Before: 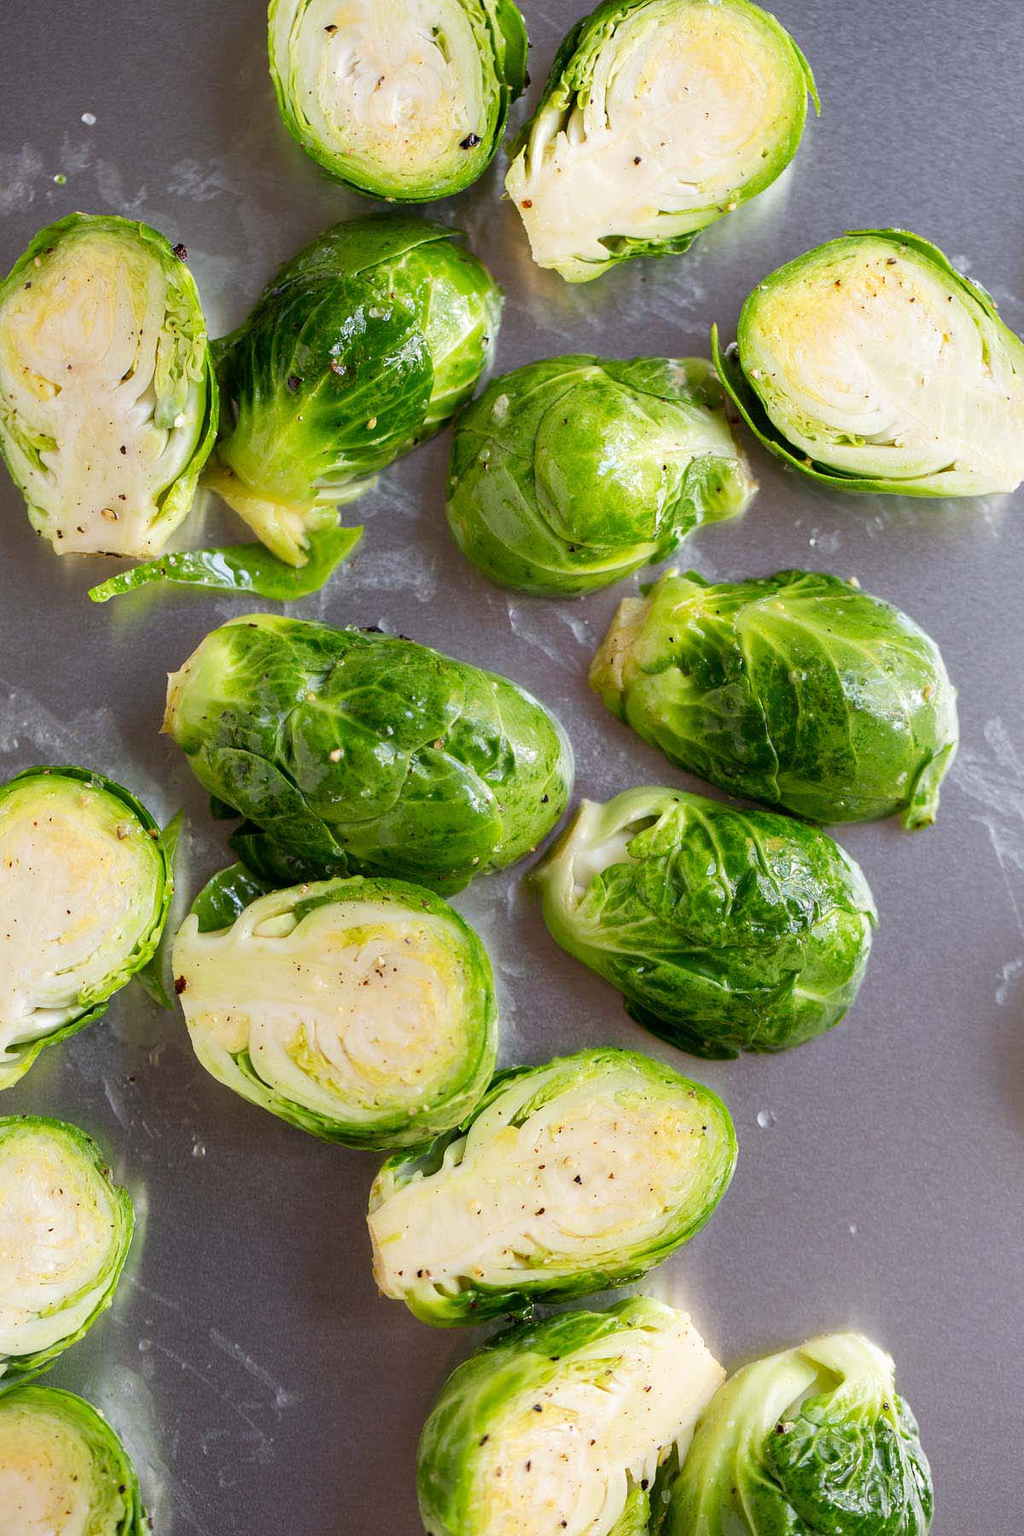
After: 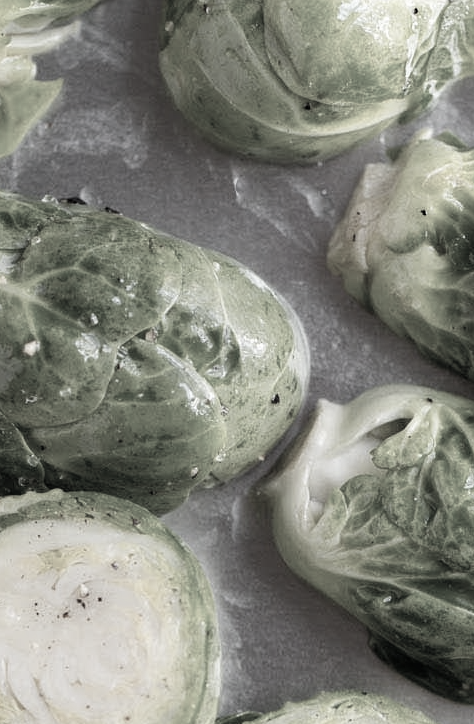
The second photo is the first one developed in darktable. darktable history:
sharpen: radius 2.927, amount 0.883, threshold 47.451
crop: left 30.263%, top 29.843%, right 30.165%, bottom 29.92%
tone curve: curves: ch0 [(0, 0) (0.003, 0.003) (0.011, 0.011) (0.025, 0.025) (0.044, 0.045) (0.069, 0.07) (0.1, 0.101) (0.136, 0.138) (0.177, 0.18) (0.224, 0.228) (0.277, 0.281) (0.335, 0.34) (0.399, 0.405) (0.468, 0.475) (0.543, 0.551) (0.623, 0.633) (0.709, 0.72) (0.801, 0.813) (0.898, 0.907) (1, 1)], color space Lab, independent channels, preserve colors none
color correction: highlights b* -0.037, saturation 0.154
